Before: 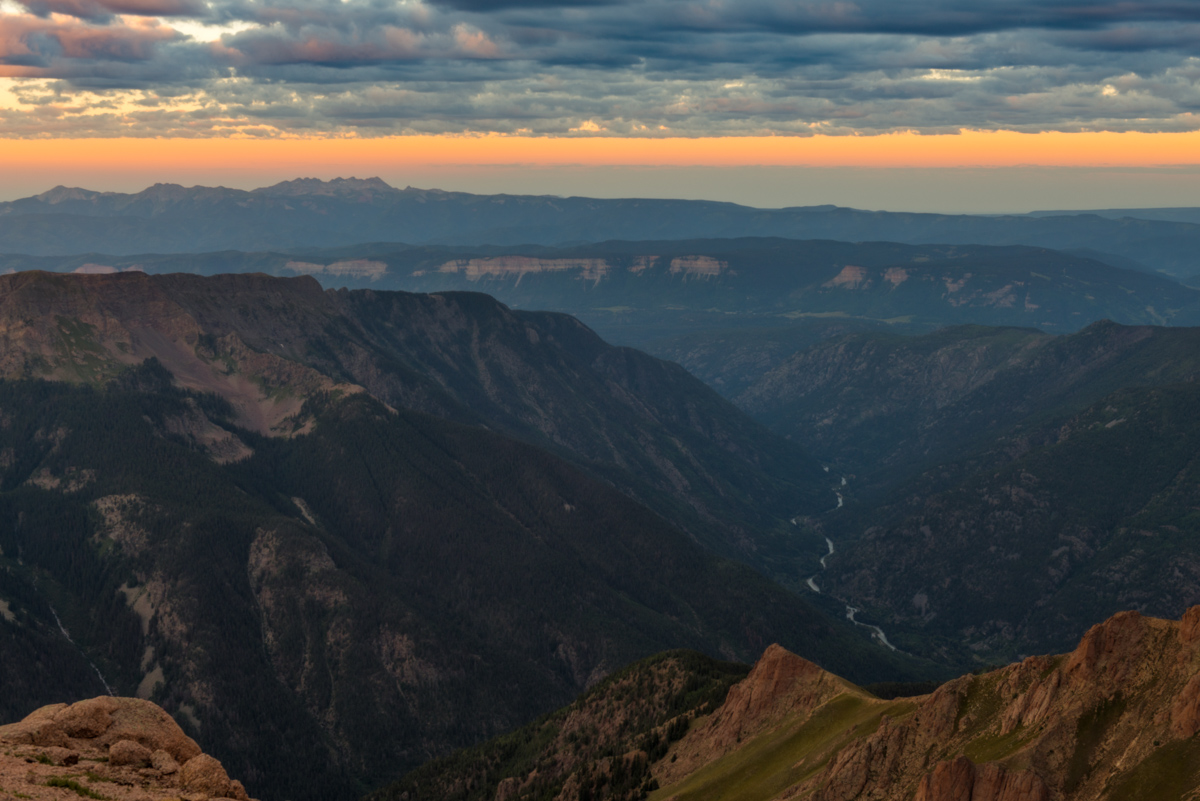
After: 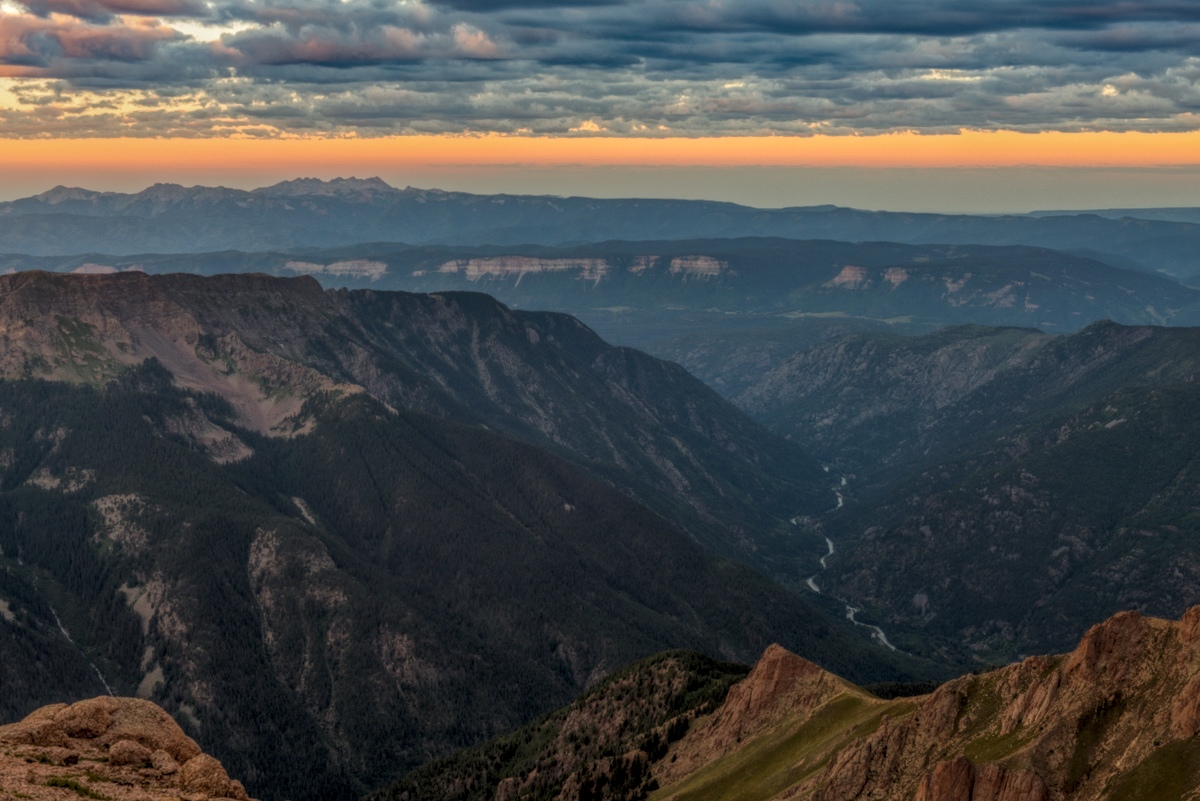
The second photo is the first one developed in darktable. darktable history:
local contrast: highlights 20%, shadows 23%, detail 200%, midtone range 0.2
